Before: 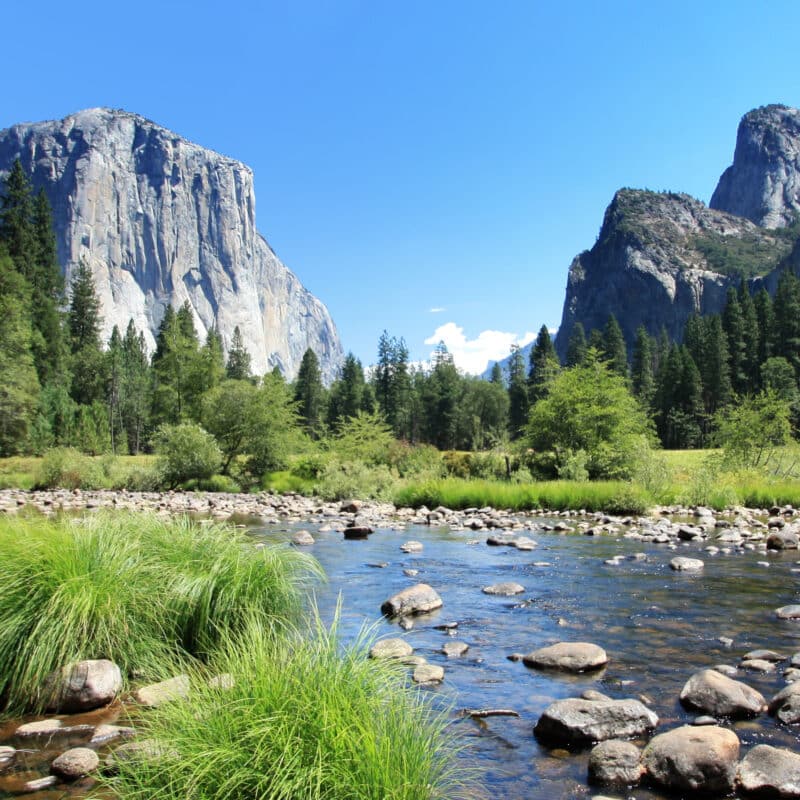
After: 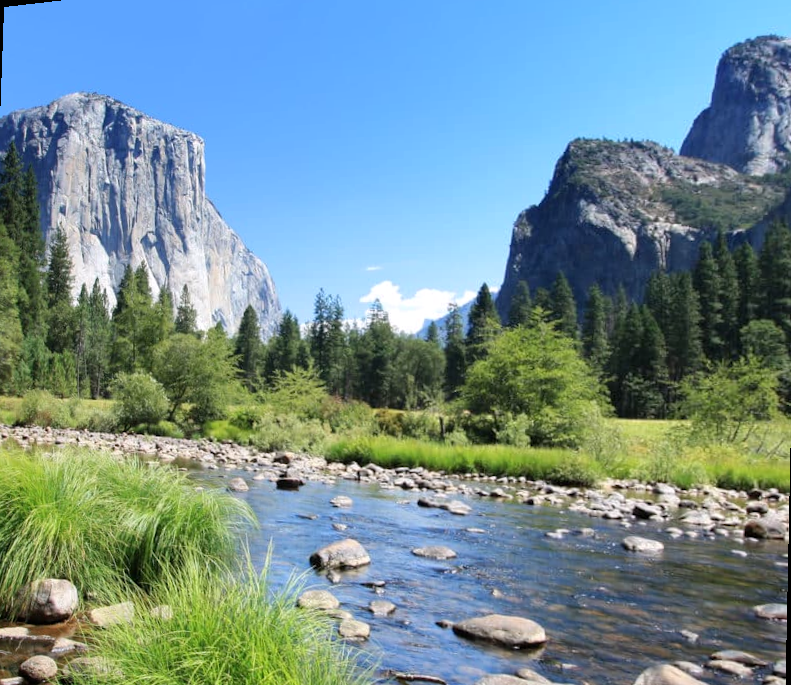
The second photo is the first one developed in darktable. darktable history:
crop: bottom 0.071%
rotate and perspective: rotation 1.69°, lens shift (vertical) -0.023, lens shift (horizontal) -0.291, crop left 0.025, crop right 0.988, crop top 0.092, crop bottom 0.842
white balance: red 1.009, blue 1.027
